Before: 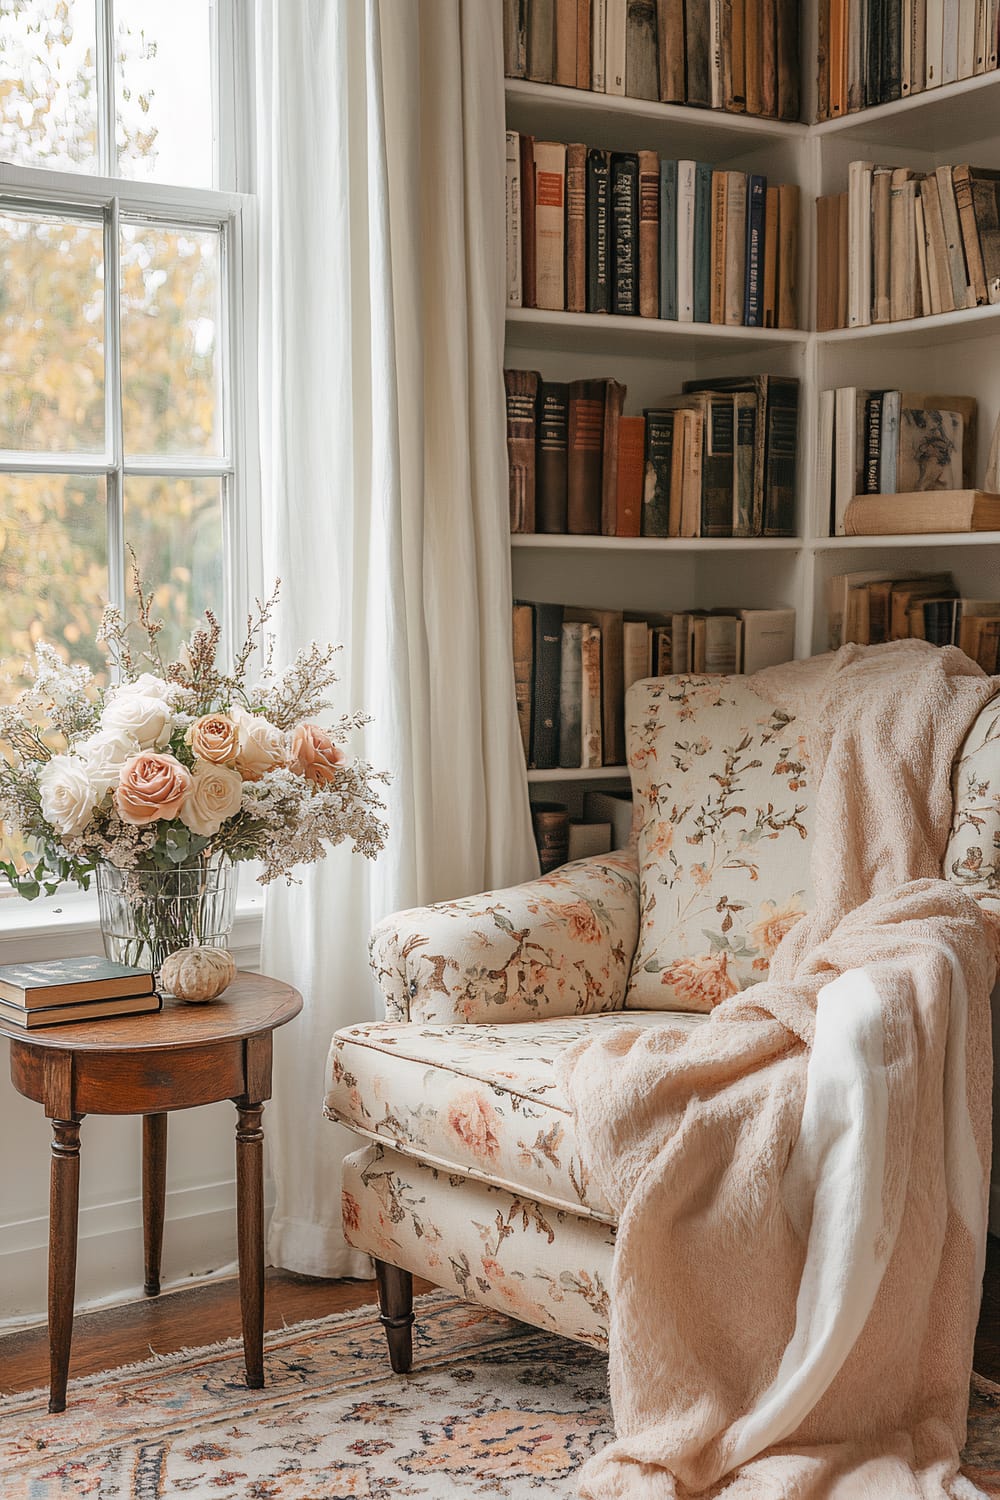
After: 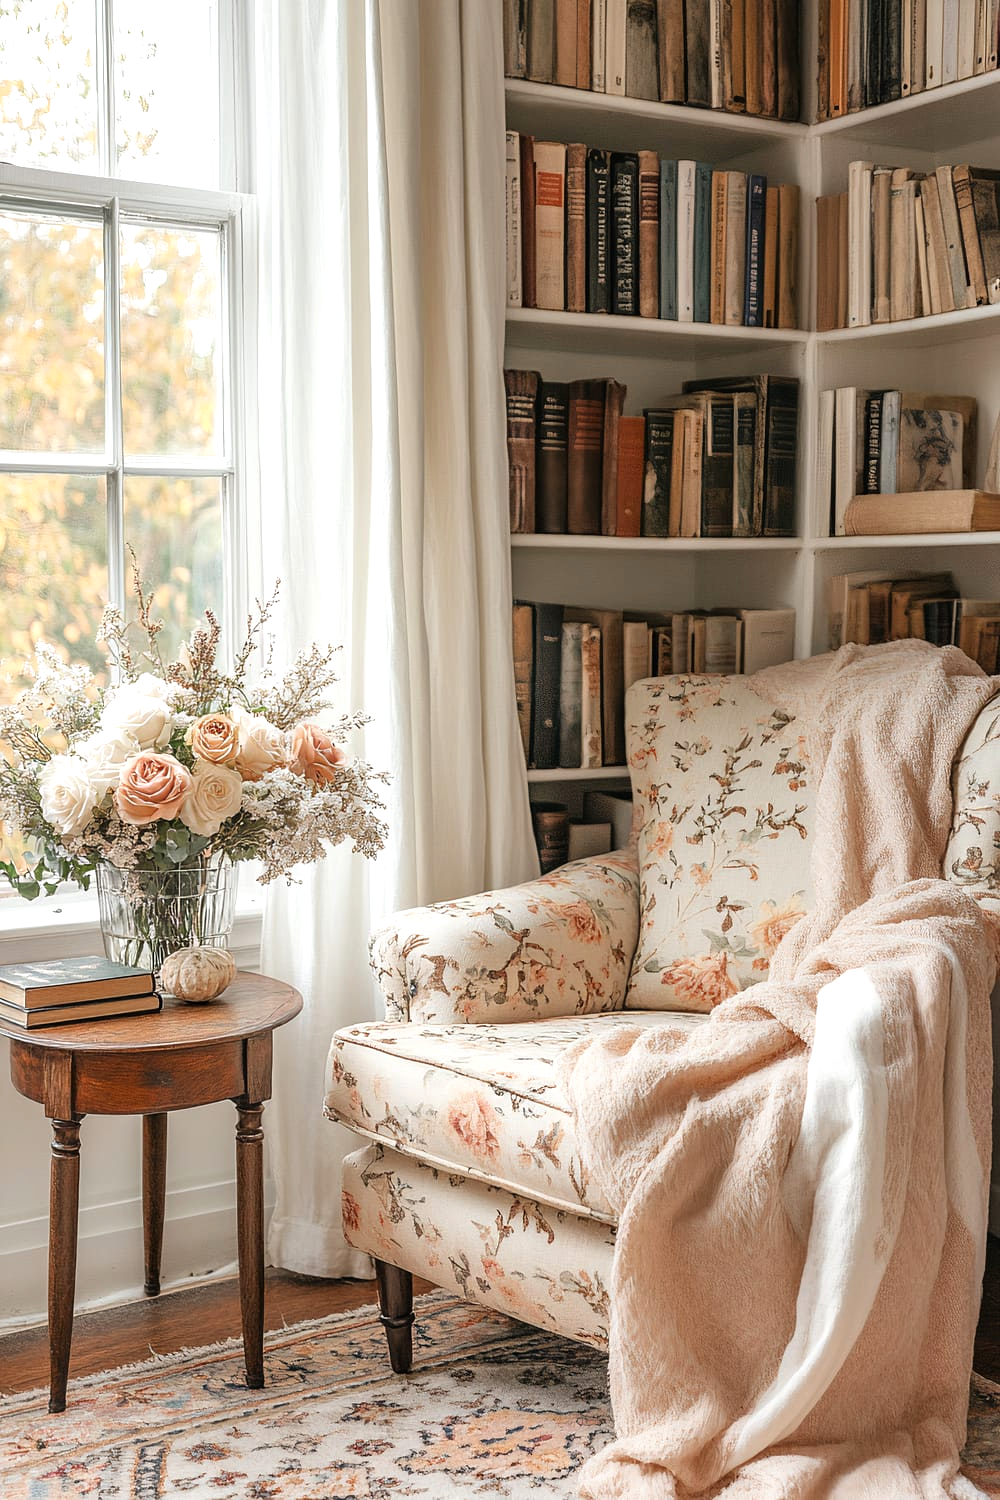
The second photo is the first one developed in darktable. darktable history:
tone equalizer: -8 EV -0.436 EV, -7 EV -0.368 EV, -6 EV -0.371 EV, -5 EV -0.198 EV, -3 EV 0.242 EV, -2 EV 0.339 EV, -1 EV 0.379 EV, +0 EV 0.41 EV
